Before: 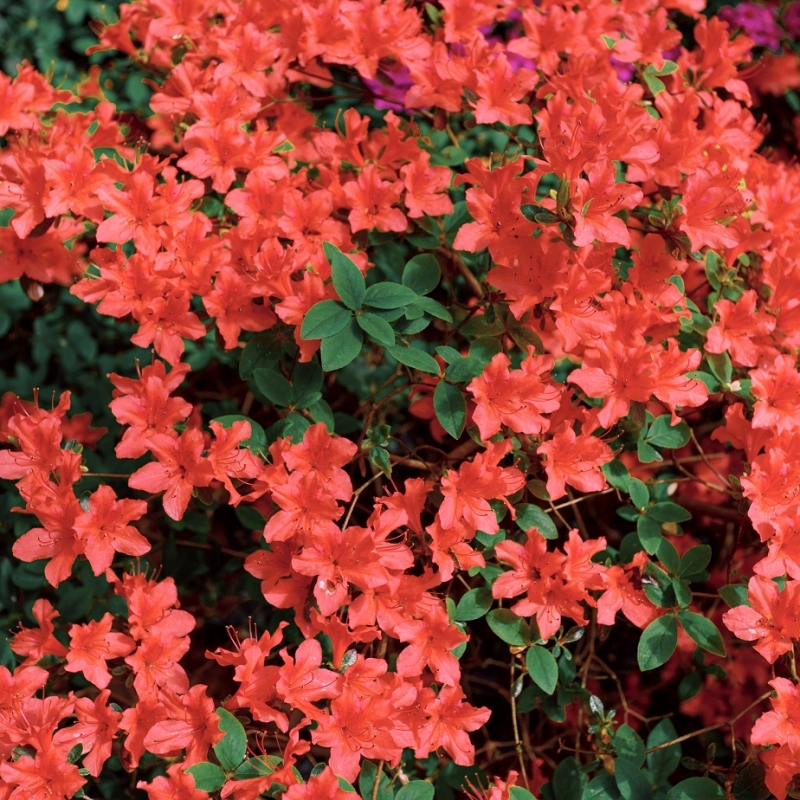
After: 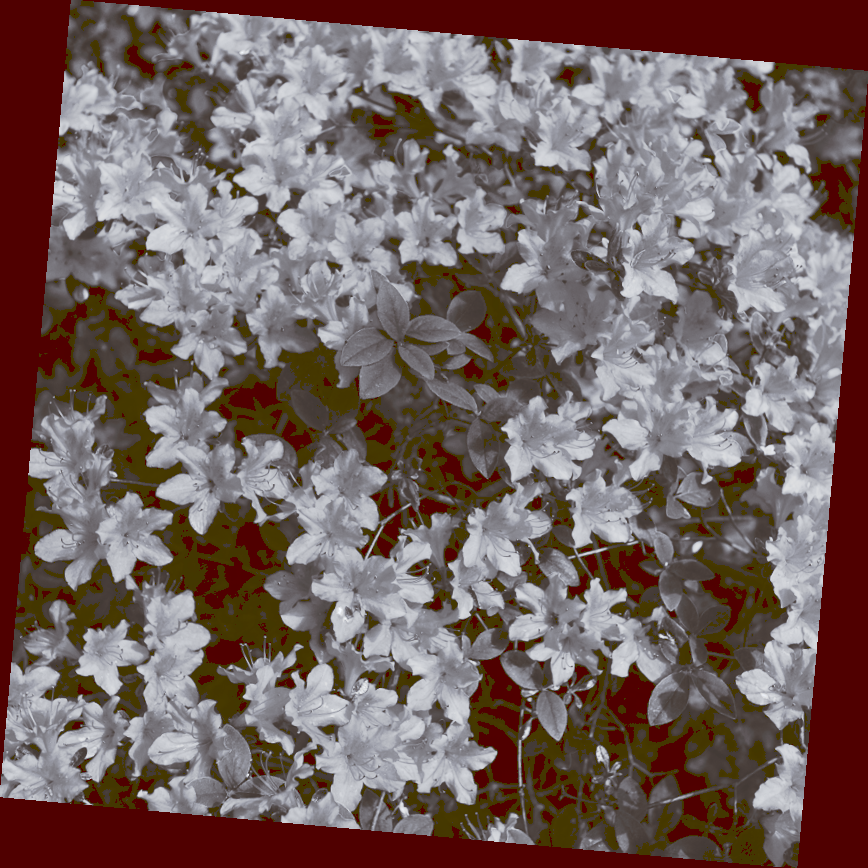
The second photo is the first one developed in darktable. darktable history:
color balance: lift [1, 1.015, 1.004, 0.985], gamma [1, 0.958, 0.971, 1.042], gain [1, 0.956, 0.977, 1.044]
rotate and perspective: rotation 5.12°, automatic cropping off
color calibration: output gray [0.18, 0.41, 0.41, 0], gray › normalize channels true, illuminant same as pipeline (D50), adaptation XYZ, x 0.346, y 0.359, gamut compression 0
tone curve: curves: ch0 [(0, 0) (0.003, 0.231) (0.011, 0.231) (0.025, 0.231) (0.044, 0.231) (0.069, 0.235) (0.1, 0.24) (0.136, 0.246) (0.177, 0.256) (0.224, 0.279) (0.277, 0.313) (0.335, 0.354) (0.399, 0.428) (0.468, 0.514) (0.543, 0.61) (0.623, 0.728) (0.709, 0.808) (0.801, 0.873) (0.898, 0.909) (1, 1)], preserve colors none
exposure: exposure 0.4 EV, compensate highlight preservation false
